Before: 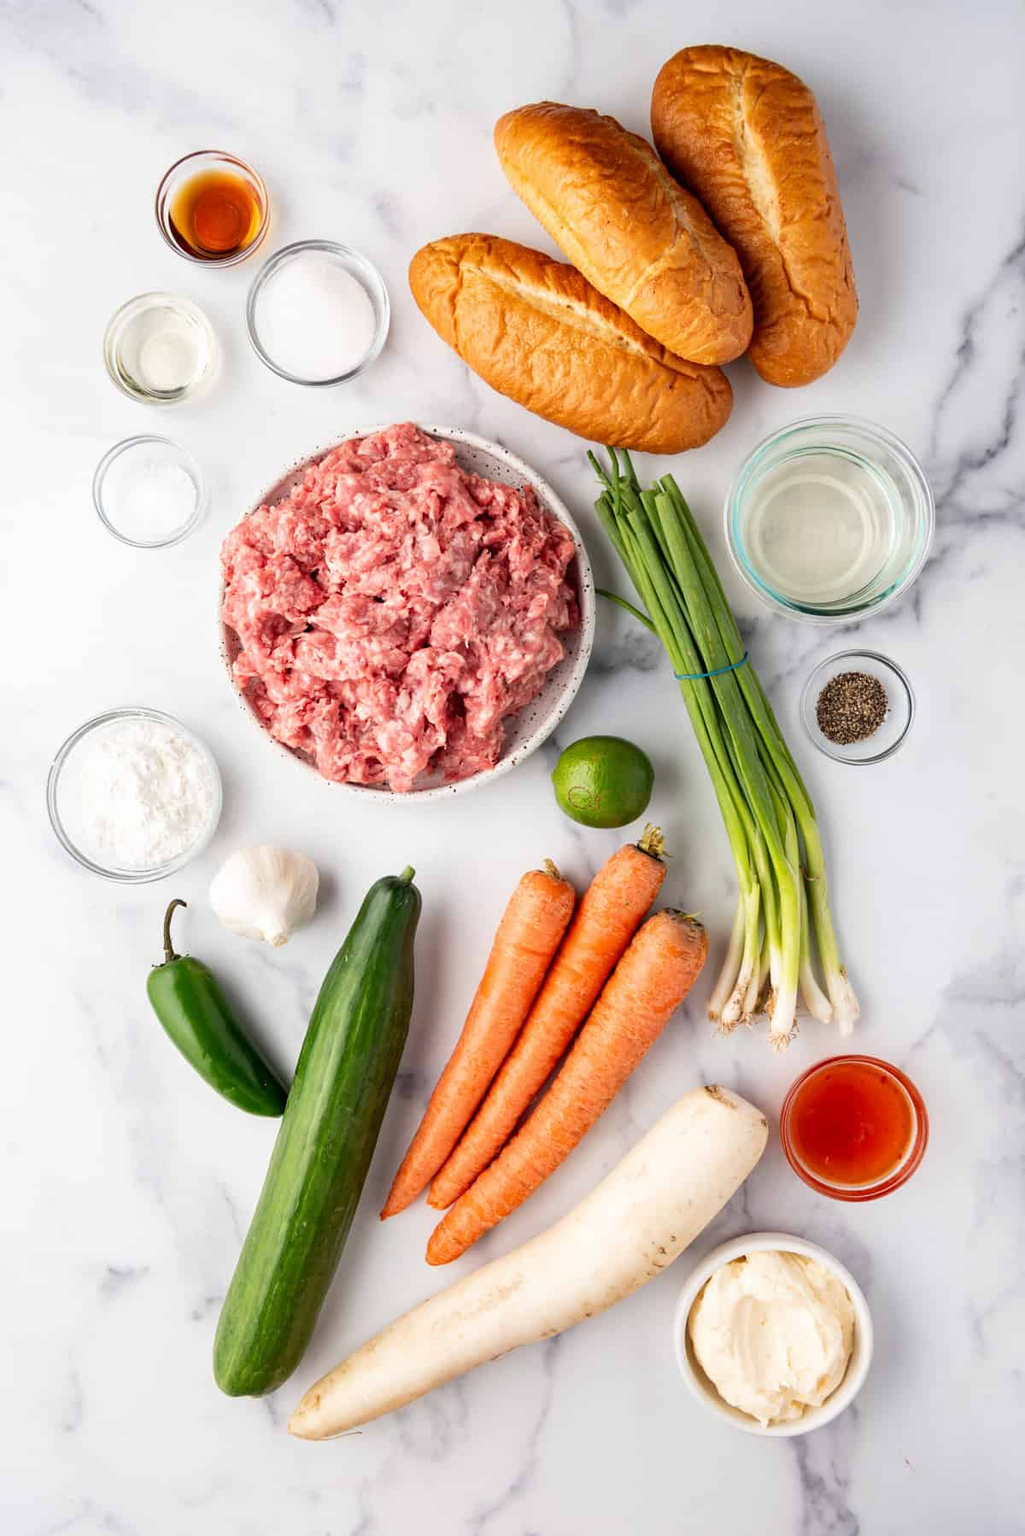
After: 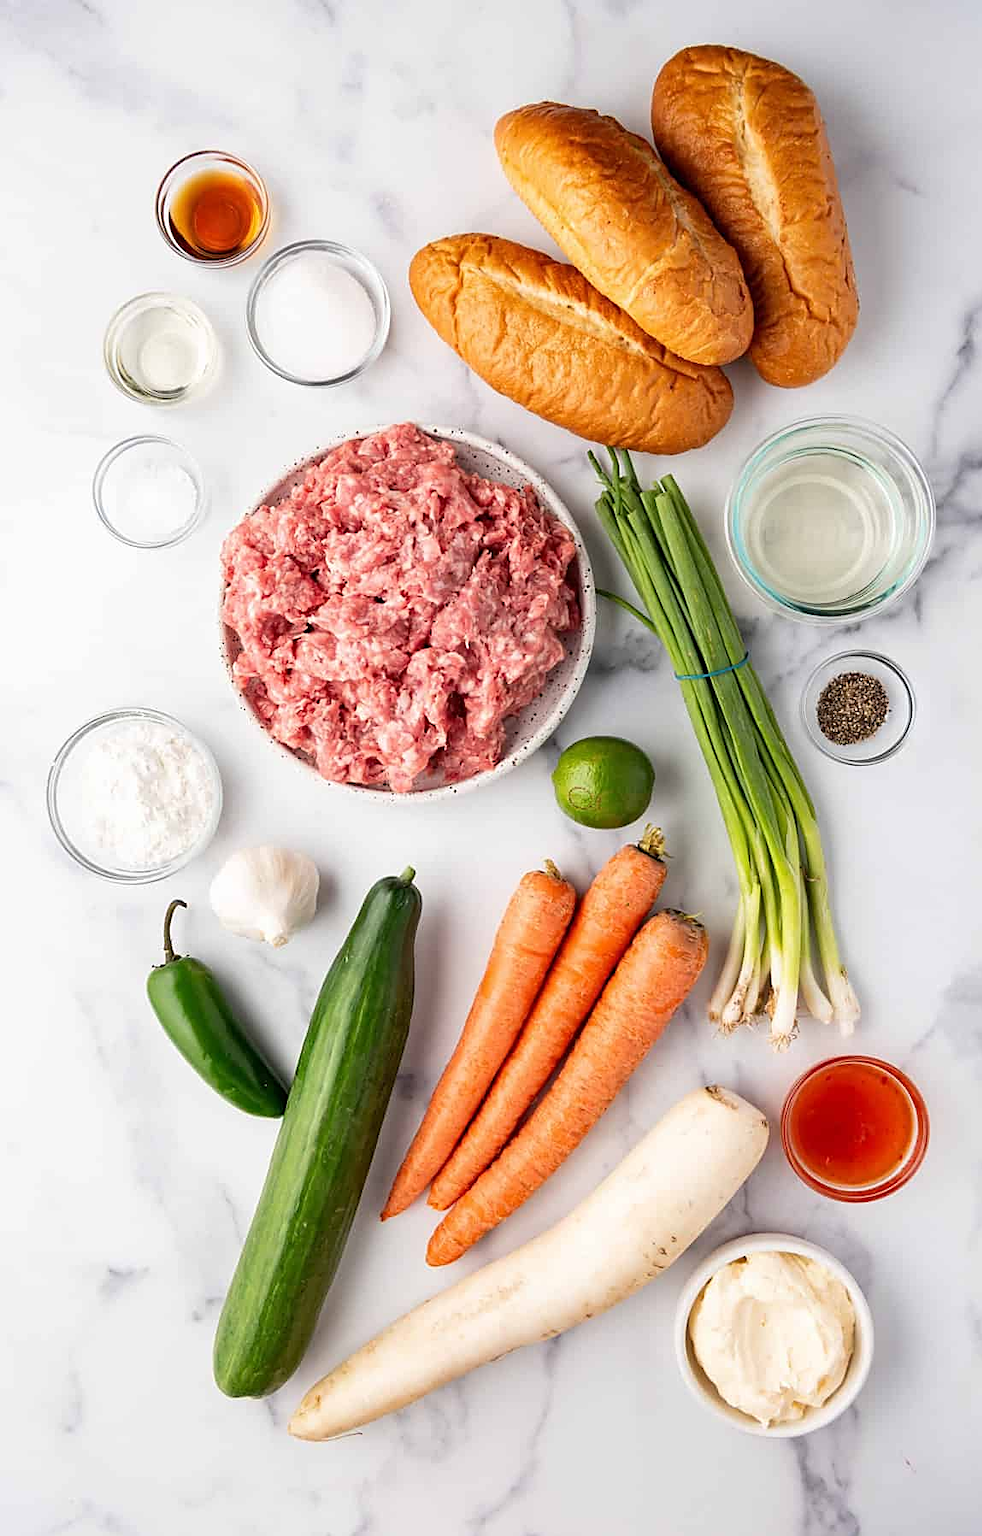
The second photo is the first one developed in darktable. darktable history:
crop: right 4.092%, bottom 0.051%
sharpen: on, module defaults
